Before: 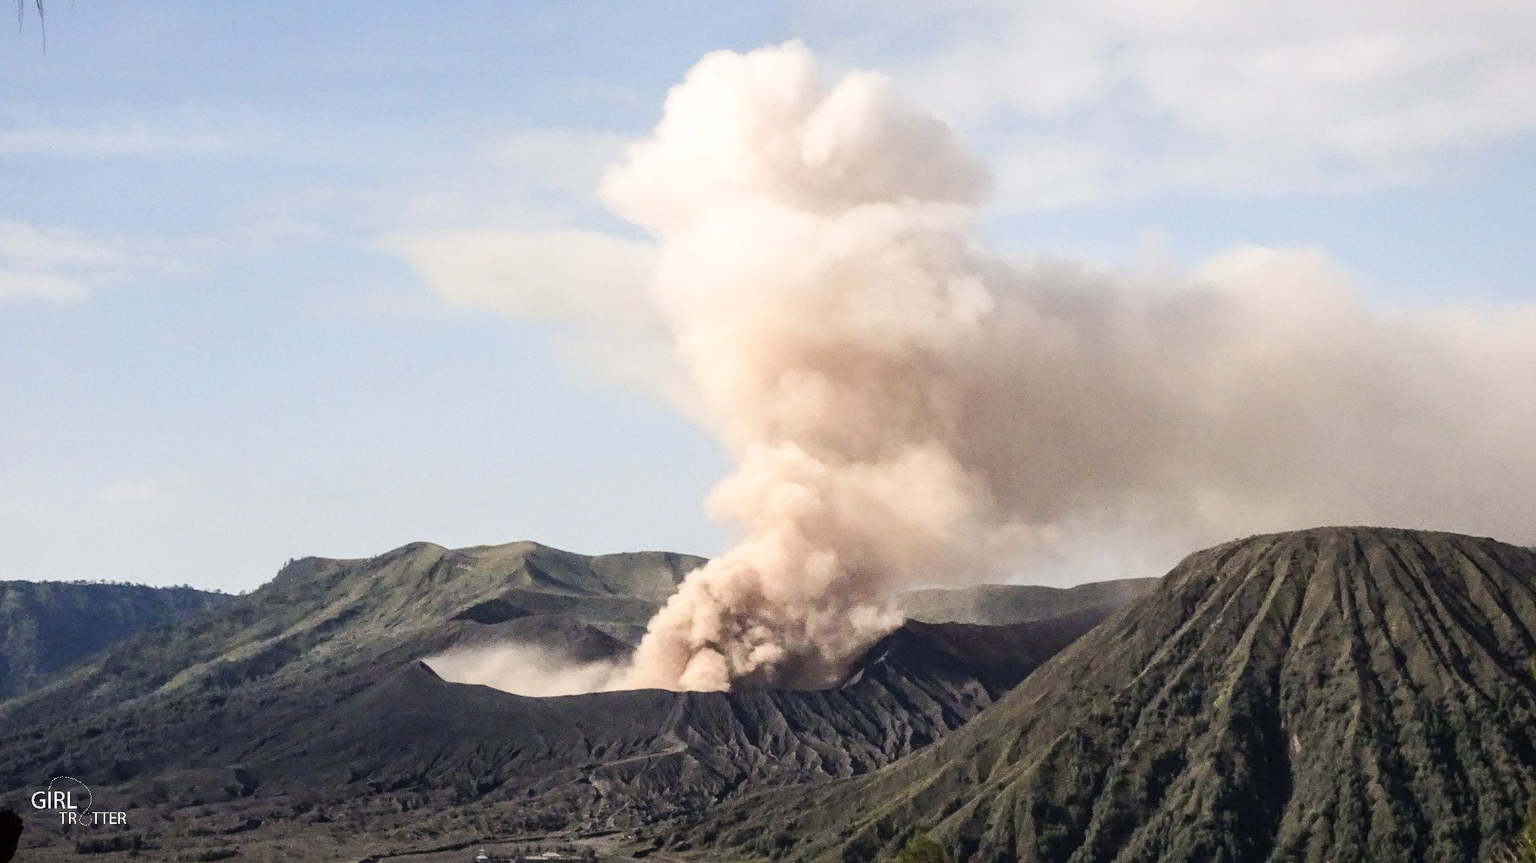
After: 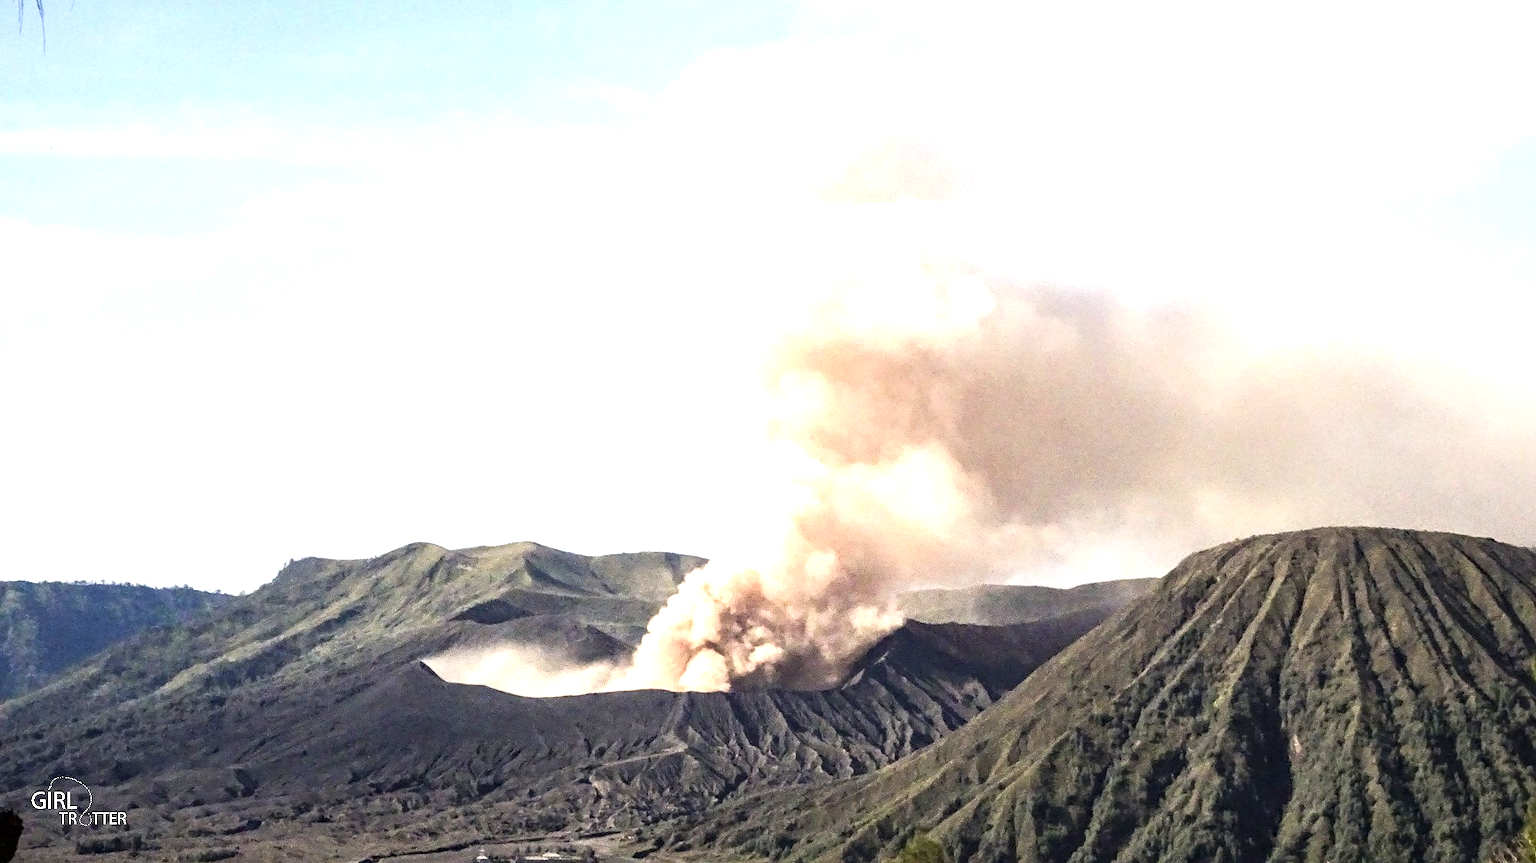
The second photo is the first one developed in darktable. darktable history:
haze removal: compatibility mode true, adaptive false
exposure: exposure 0.993 EV, compensate exposure bias true, compensate highlight preservation false
